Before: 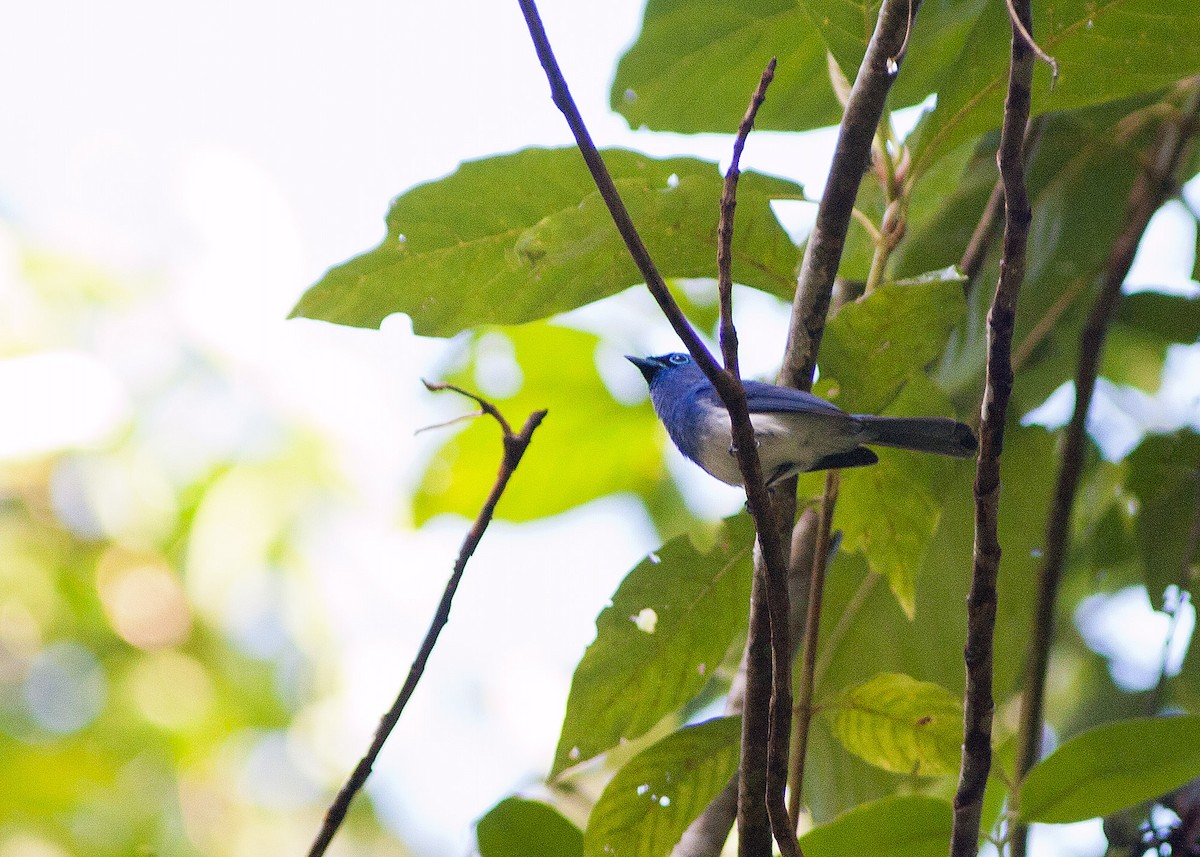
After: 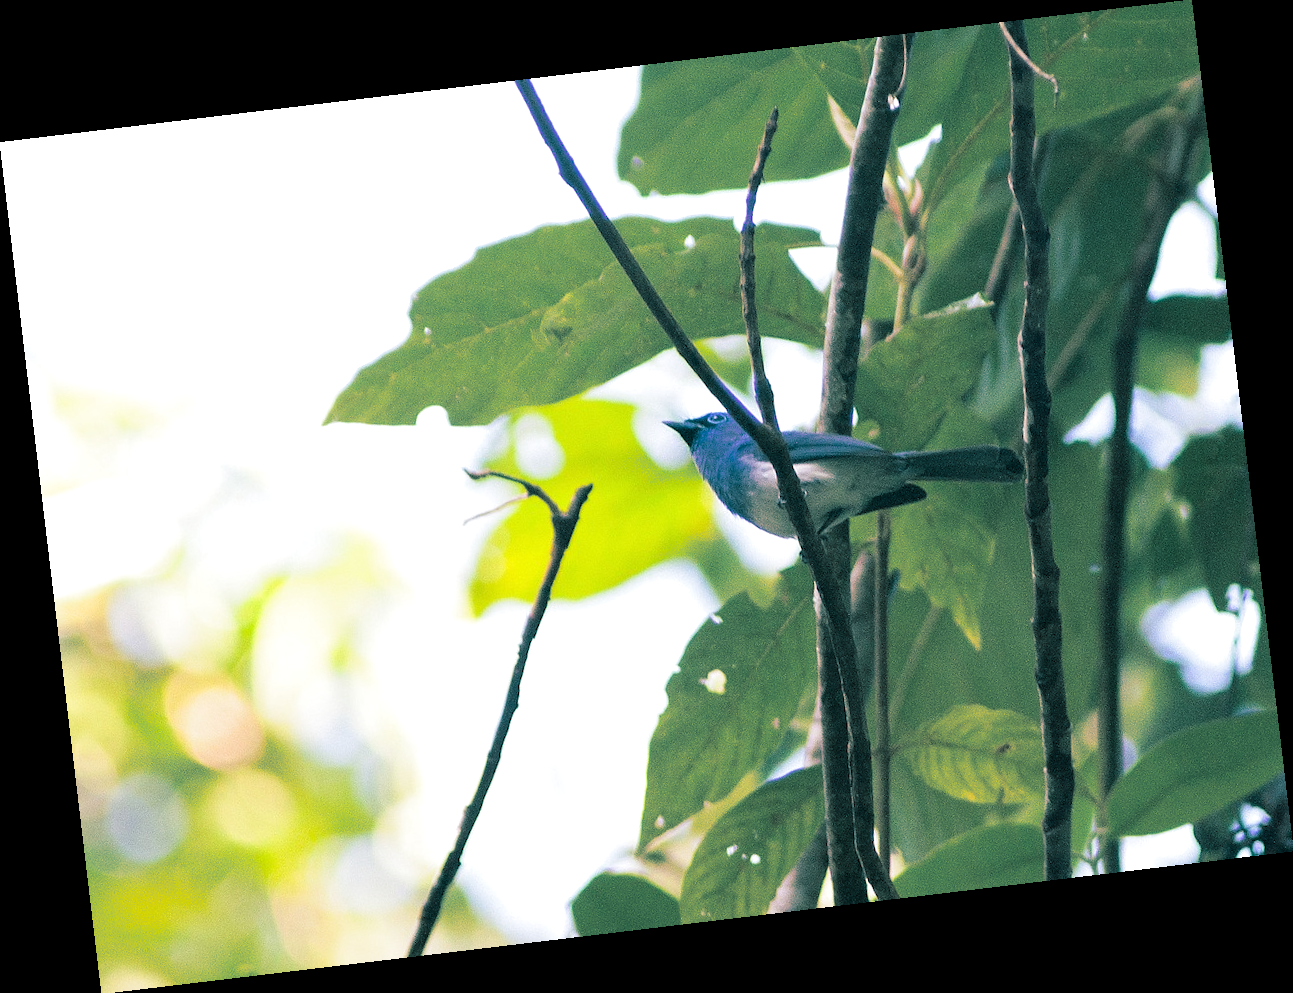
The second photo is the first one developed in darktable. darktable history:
split-toning: shadows › hue 183.6°, shadows › saturation 0.52, highlights › hue 0°, highlights › saturation 0
exposure: exposure 0.197 EV, compensate highlight preservation false
rotate and perspective: rotation -6.83°, automatic cropping off
